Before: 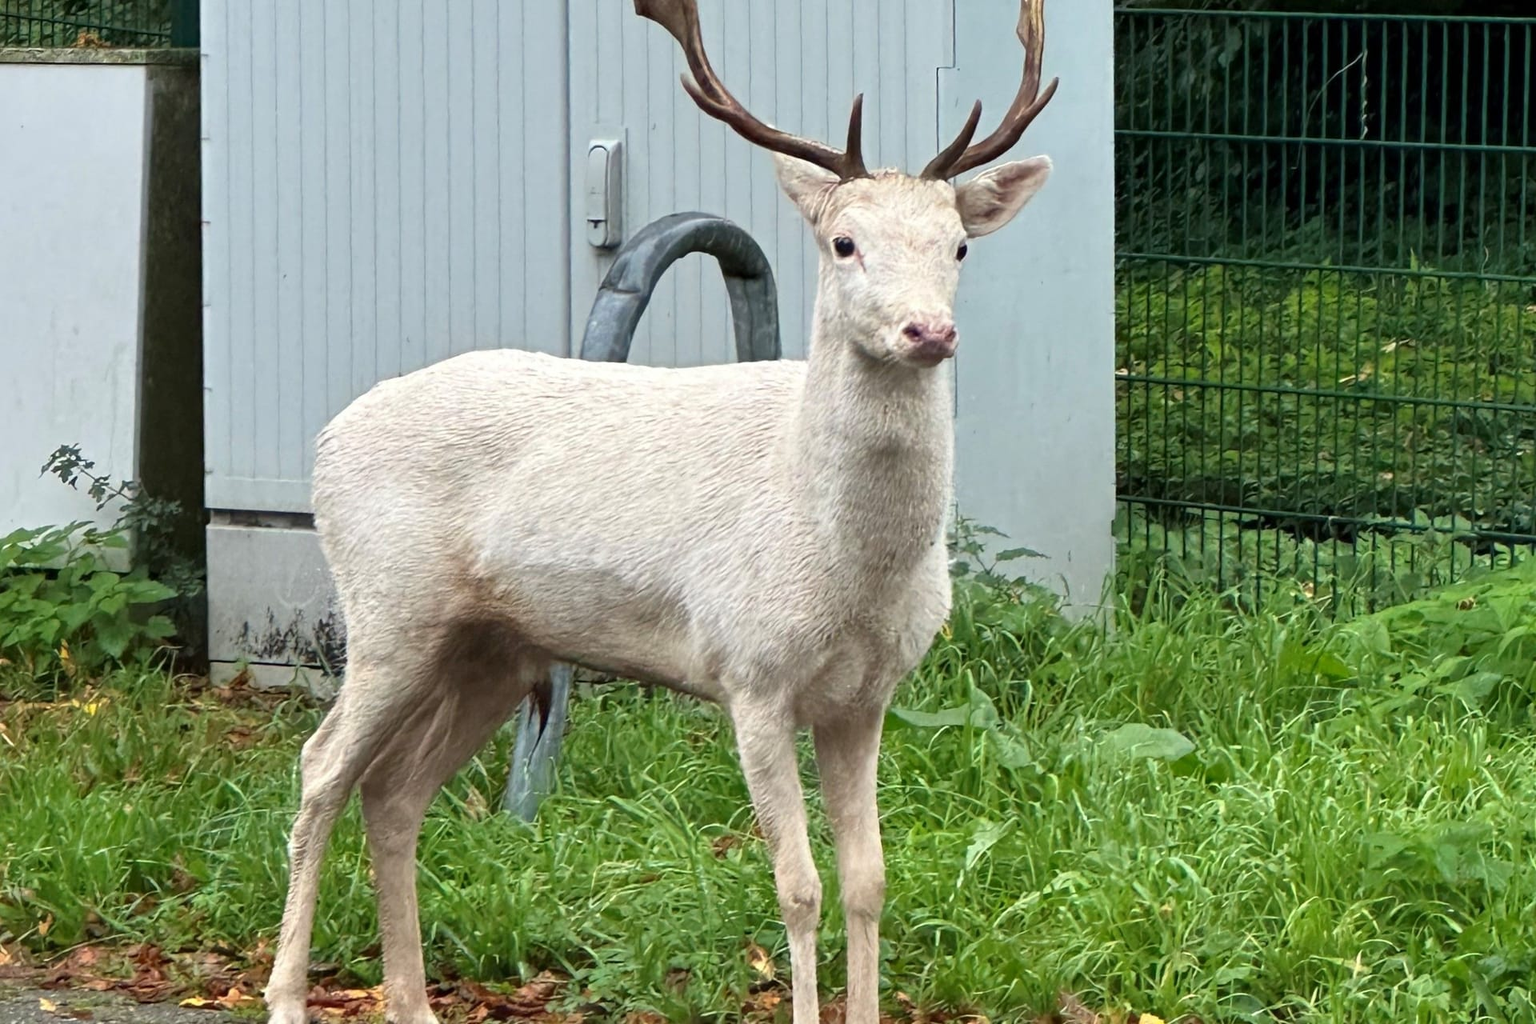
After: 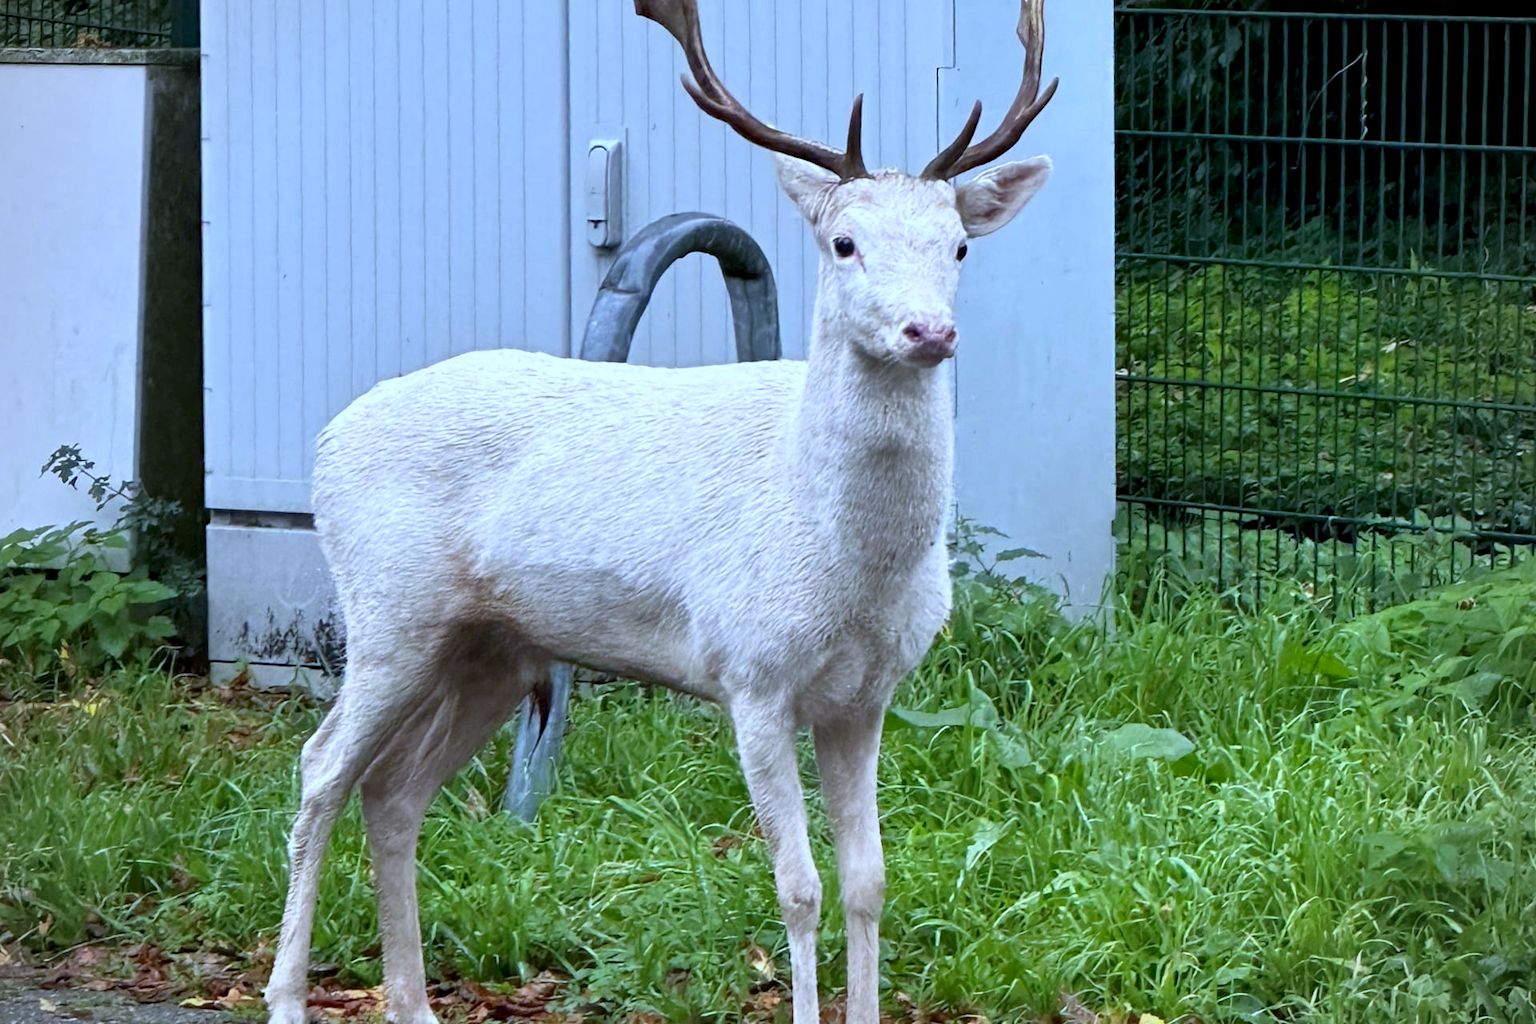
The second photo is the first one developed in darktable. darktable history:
exposure: black level correction 0.004, exposure 0.014 EV, compensate highlight preservation false
white balance: red 0.871, blue 1.249
vignetting: fall-off radius 60.65%
